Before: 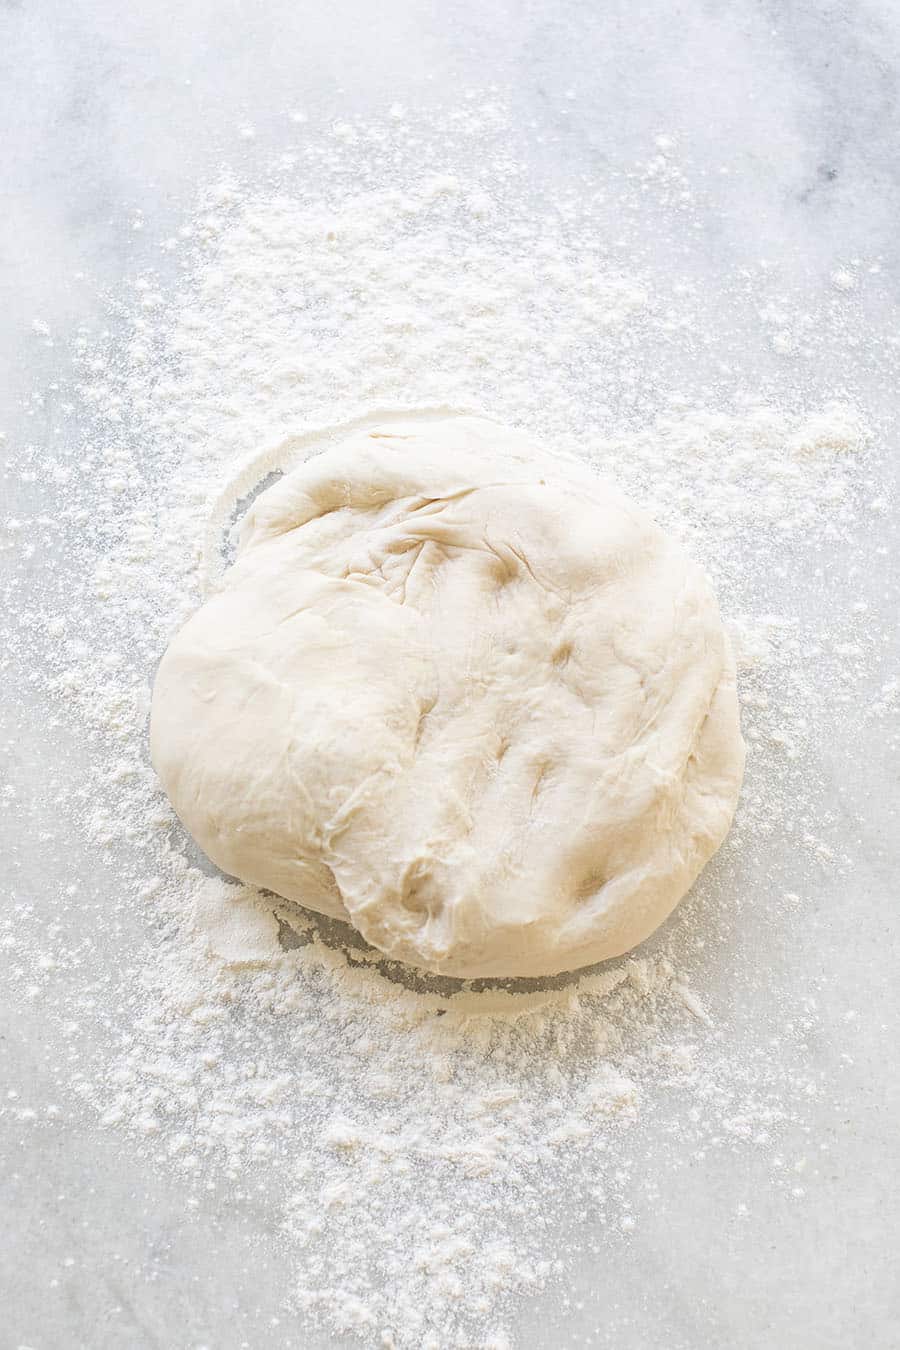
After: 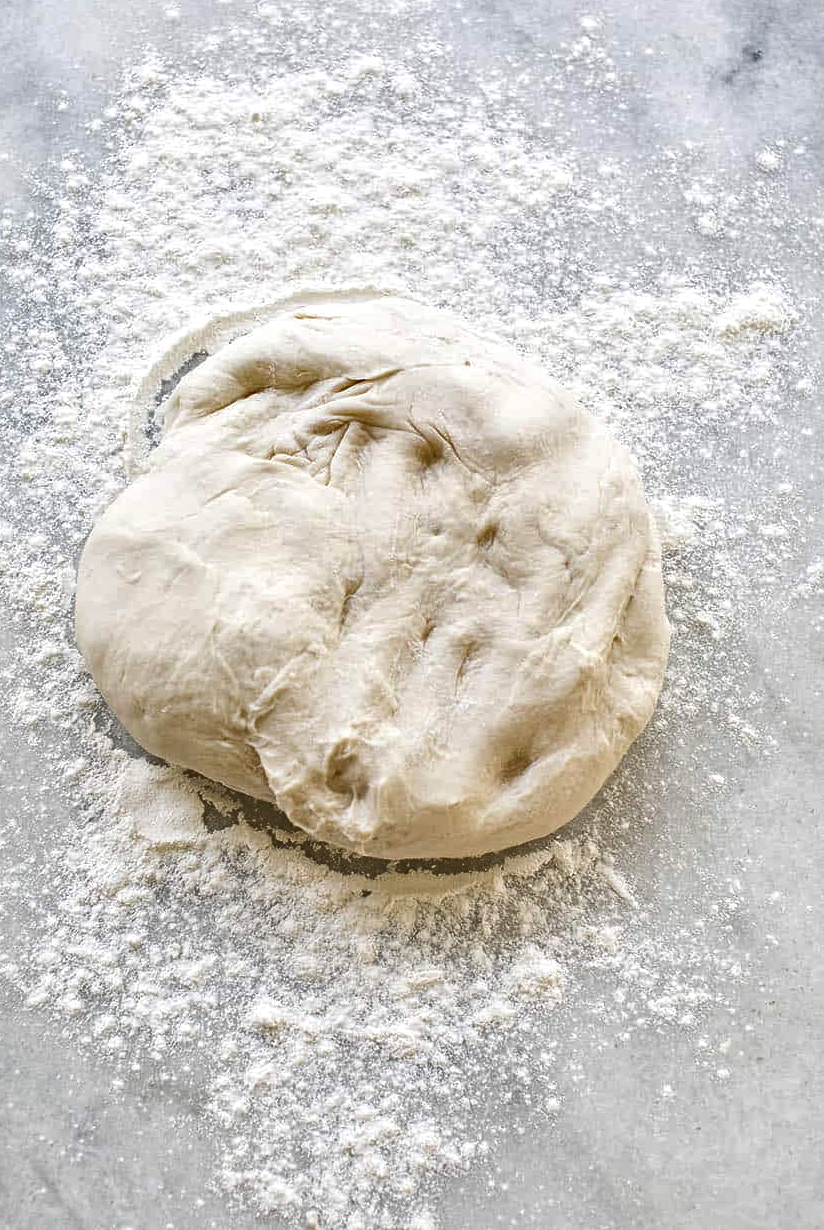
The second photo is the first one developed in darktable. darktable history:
crop and rotate: left 8.367%, top 8.862%
shadows and highlights: soften with gaussian
local contrast: mode bilateral grid, contrast 50, coarseness 51, detail 150%, midtone range 0.2
